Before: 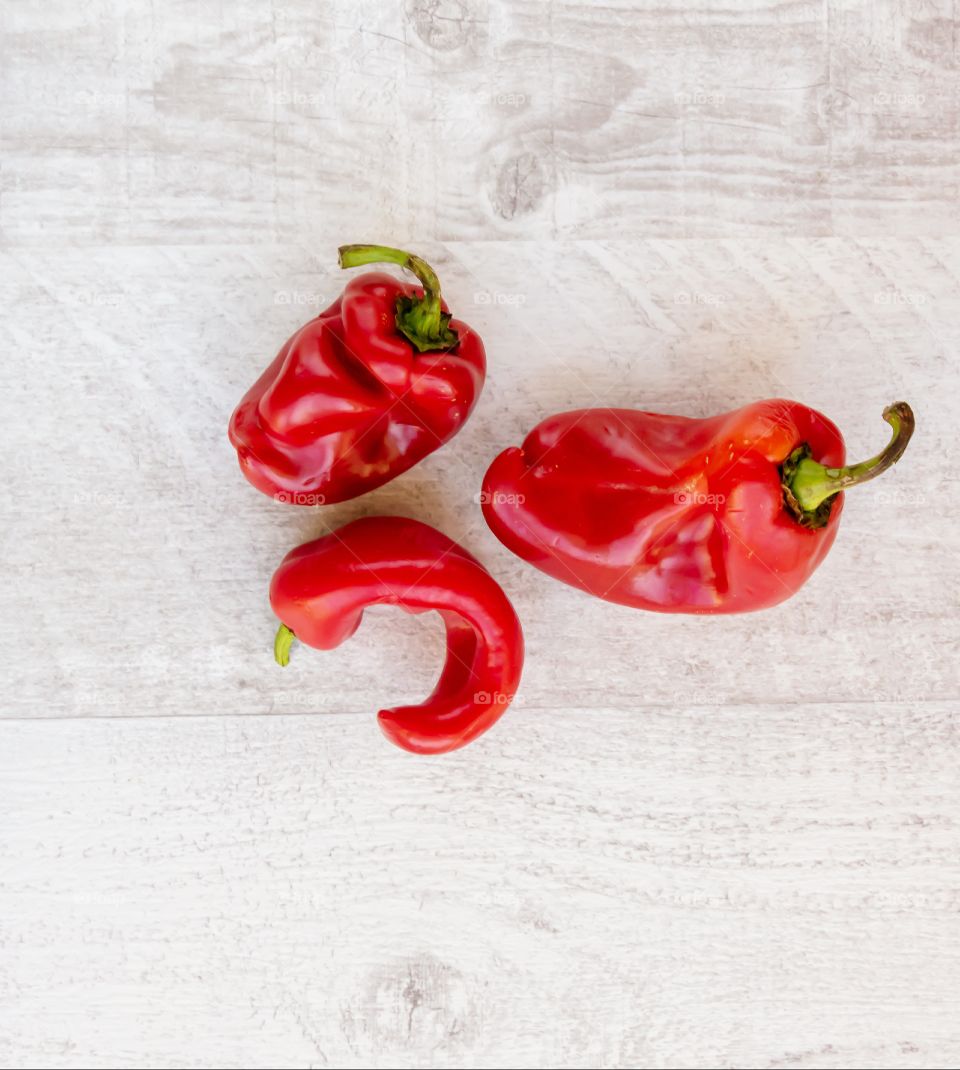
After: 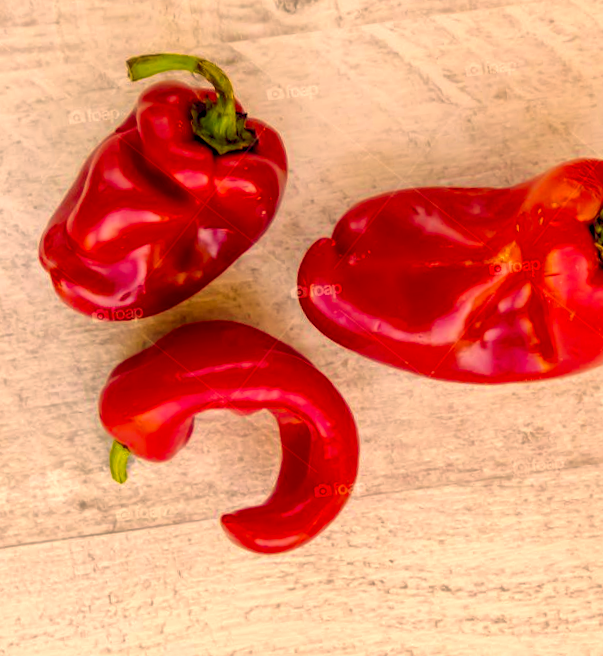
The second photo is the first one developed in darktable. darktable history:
rotate and perspective: rotation -6.83°, automatic cropping off
local contrast: detail 130%
crop and rotate: left 22.13%, top 22.054%, right 22.026%, bottom 22.102%
color correction: highlights a* 5.3, highlights b* 24.26, shadows a* -15.58, shadows b* 4.02
shadows and highlights: on, module defaults
color balance rgb: shadows lift › chroma 6.43%, shadows lift › hue 305.74°, highlights gain › chroma 2.43%, highlights gain › hue 35.74°, global offset › chroma 0.28%, global offset › hue 320.29°, linear chroma grading › global chroma 5.5%, perceptual saturation grading › global saturation 30%, contrast 5.15%
